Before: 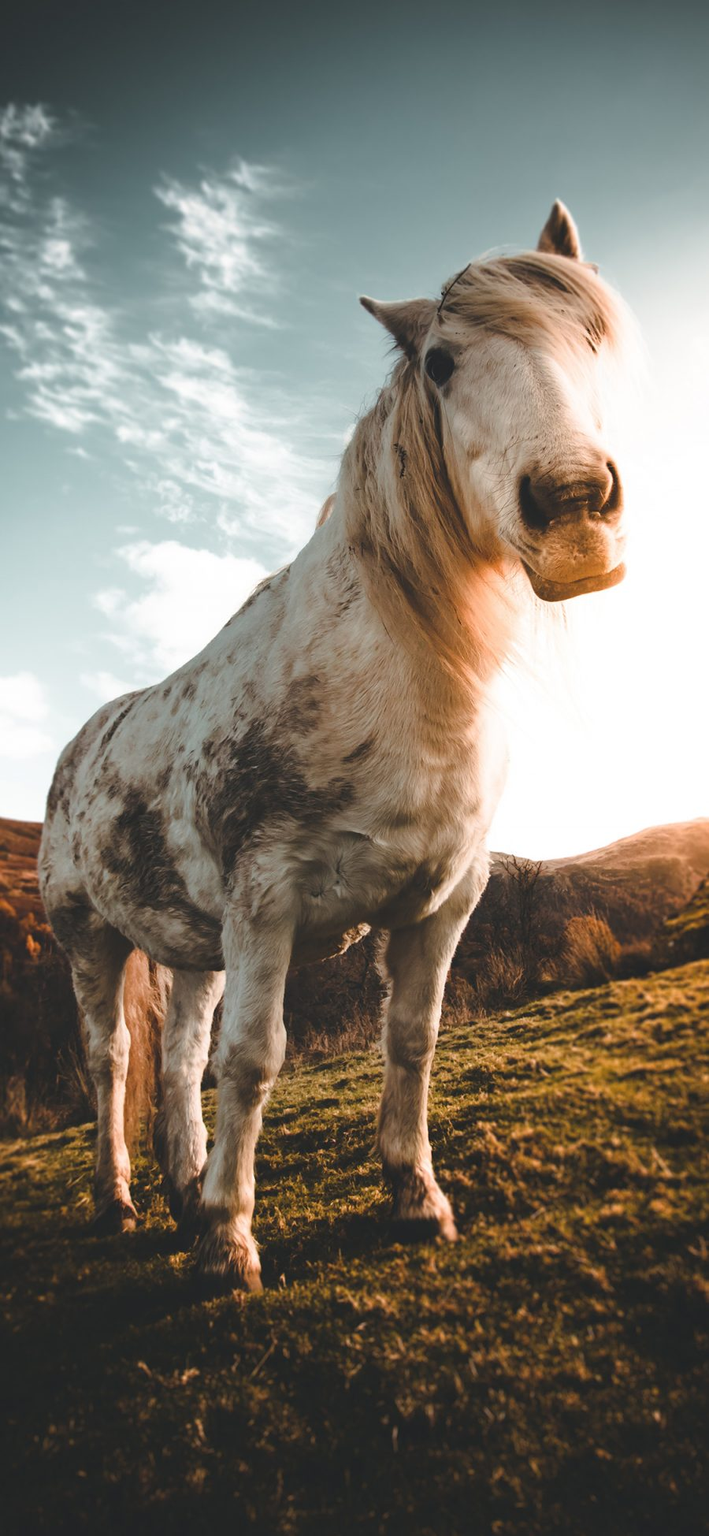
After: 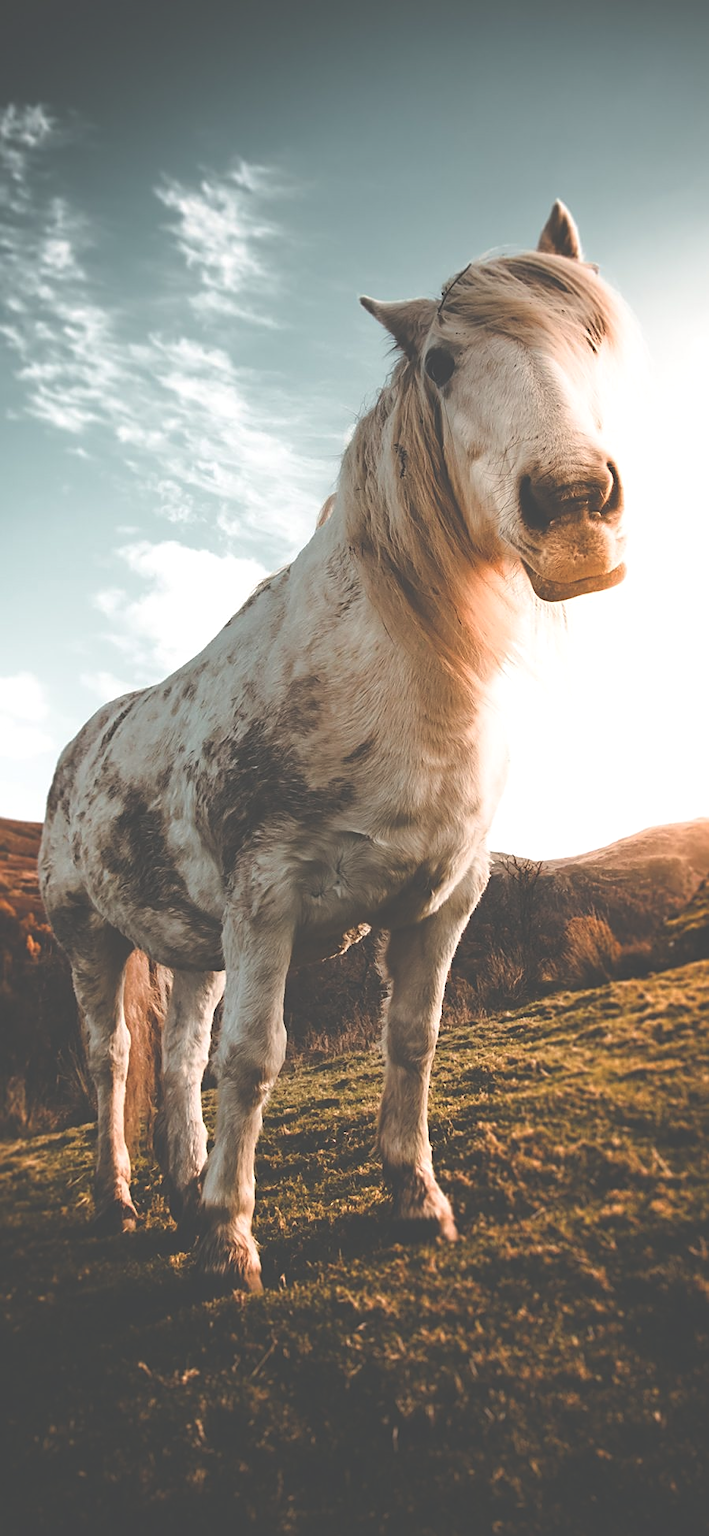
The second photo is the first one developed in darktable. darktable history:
sharpen: on, module defaults
exposure: black level correction -0.04, exposure 0.06 EV, compensate exposure bias true, compensate highlight preservation false
